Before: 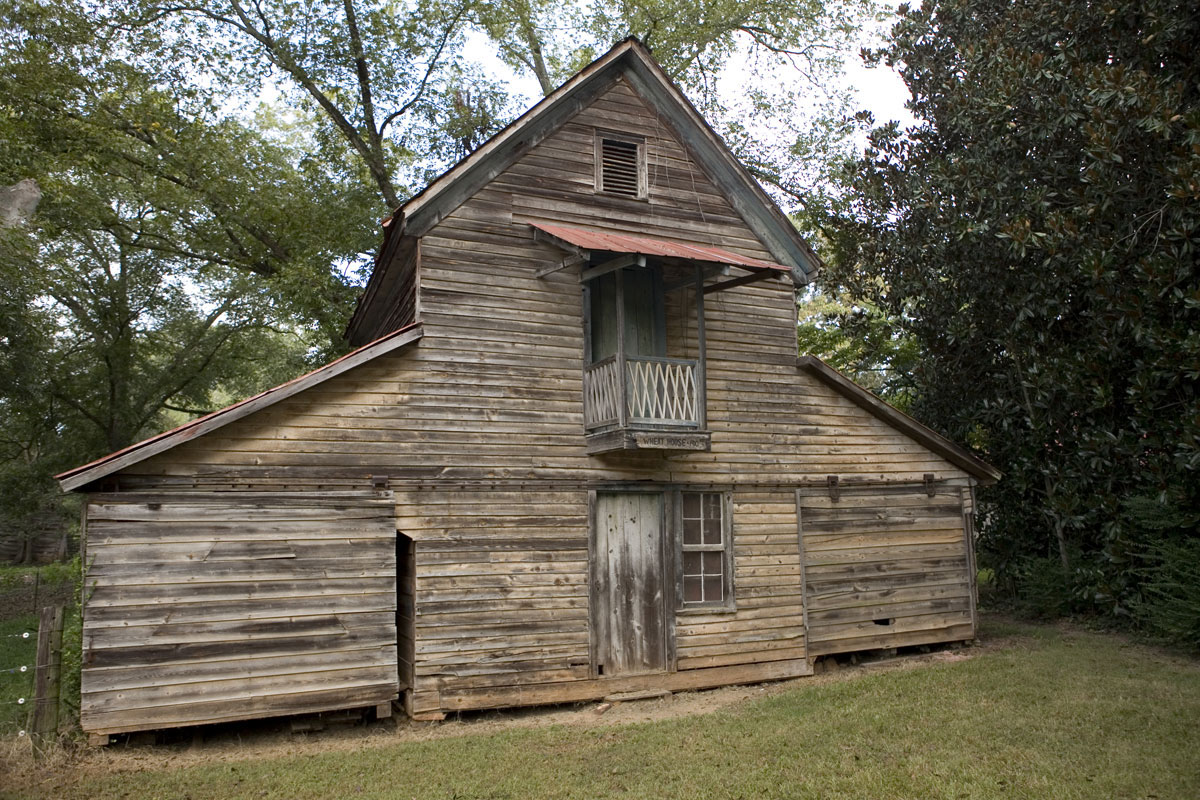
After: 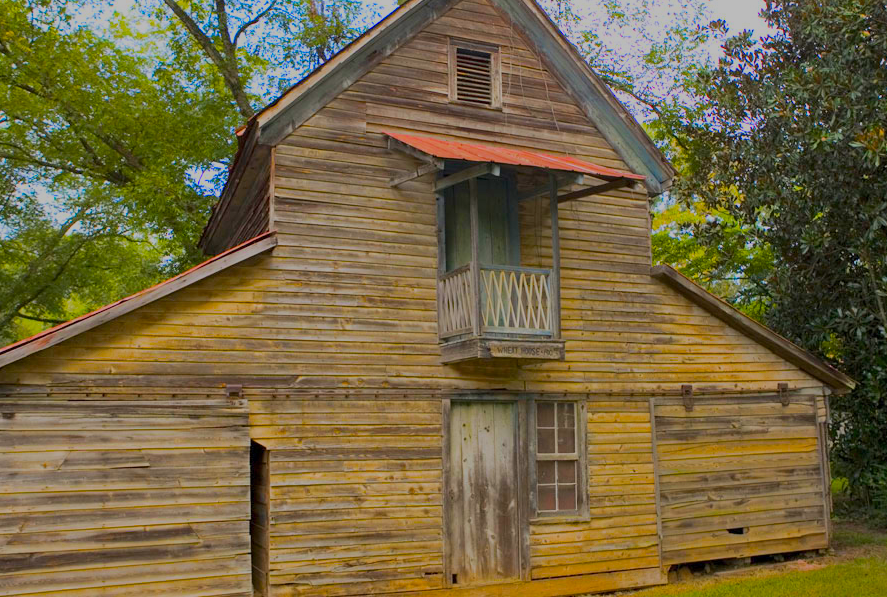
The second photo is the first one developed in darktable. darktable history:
crop and rotate: left 12.223%, top 11.483%, right 13.858%, bottom 13.878%
exposure: exposure 0.204 EV, compensate highlight preservation false
shadows and highlights: shadows 36.89, highlights -28.05, soften with gaussian
contrast brightness saturation: saturation 0.126
filmic rgb: black relative exposure -7.14 EV, white relative exposure 5.35 EV, hardness 3.03, contrast in shadows safe
color balance rgb: linear chroma grading › highlights 99.111%, linear chroma grading › global chroma 23.923%, perceptual saturation grading › global saturation 19.918%, contrast -29.988%
